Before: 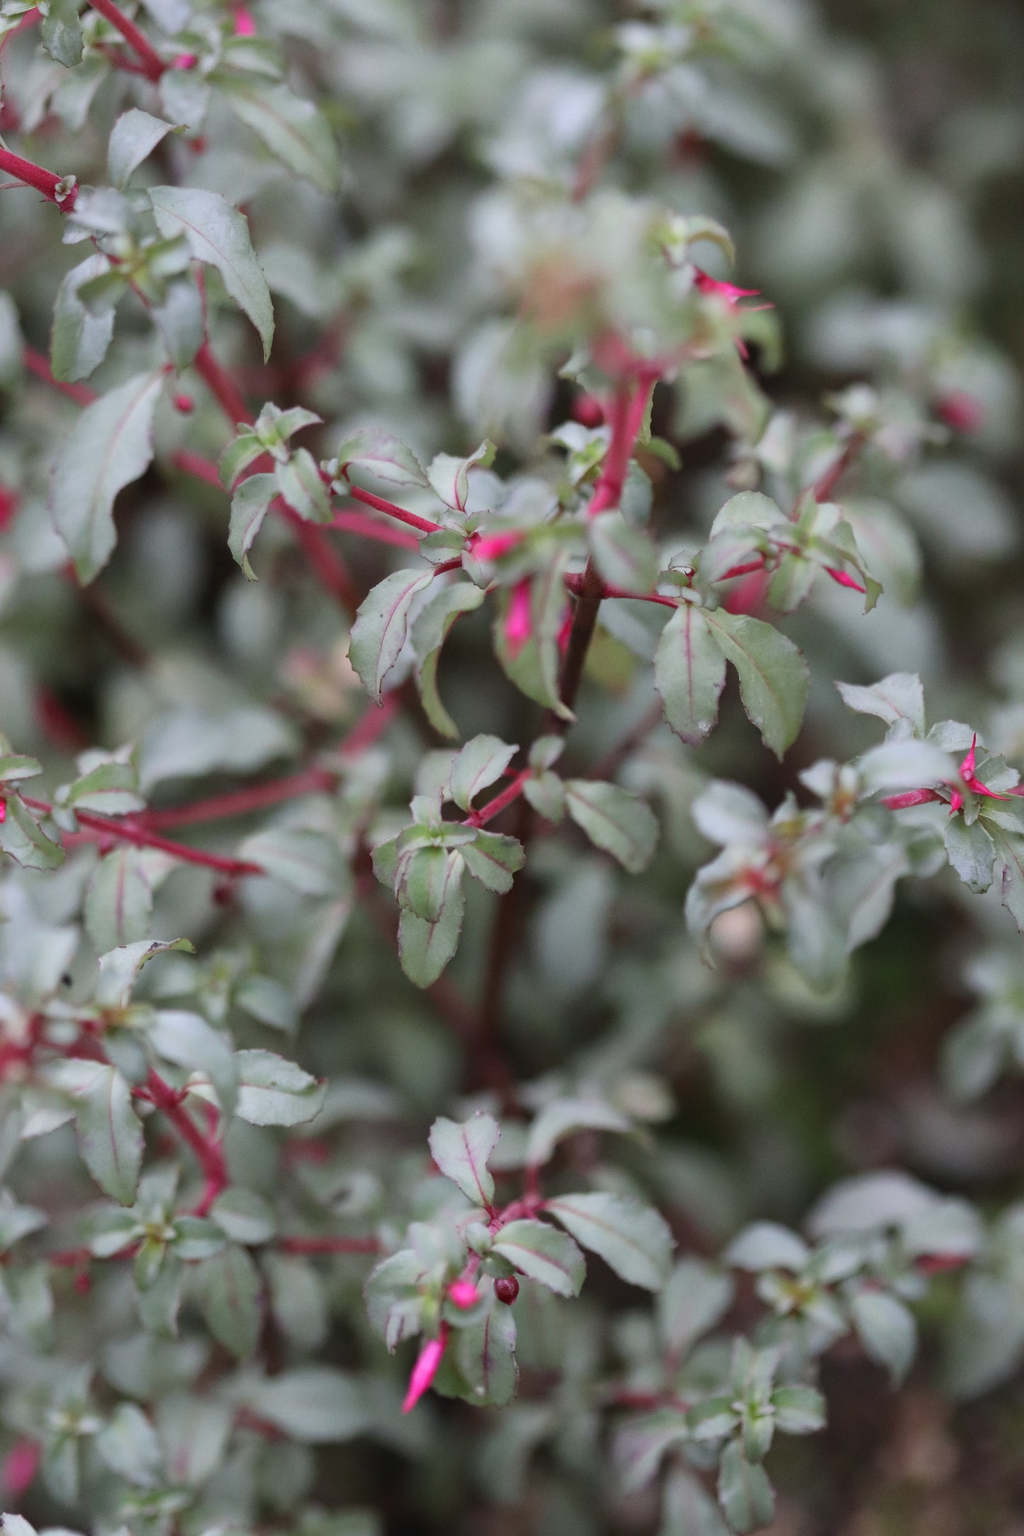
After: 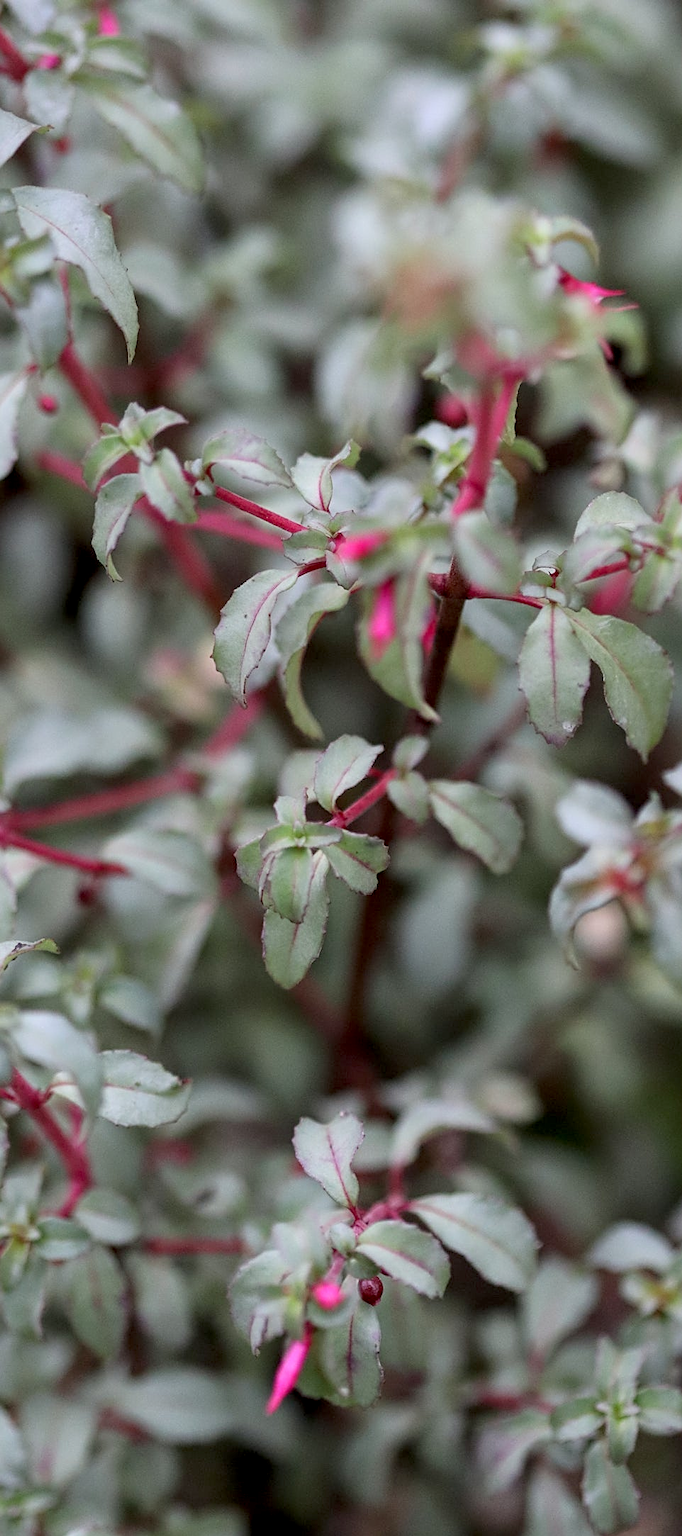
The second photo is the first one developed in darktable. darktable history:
sharpen: on, module defaults
local contrast: highlights 100%, shadows 100%, detail 120%, midtone range 0.2
crop and rotate: left 13.342%, right 19.991%
exposure: black level correction 0.007, exposure 0.093 EV, compensate highlight preservation false
